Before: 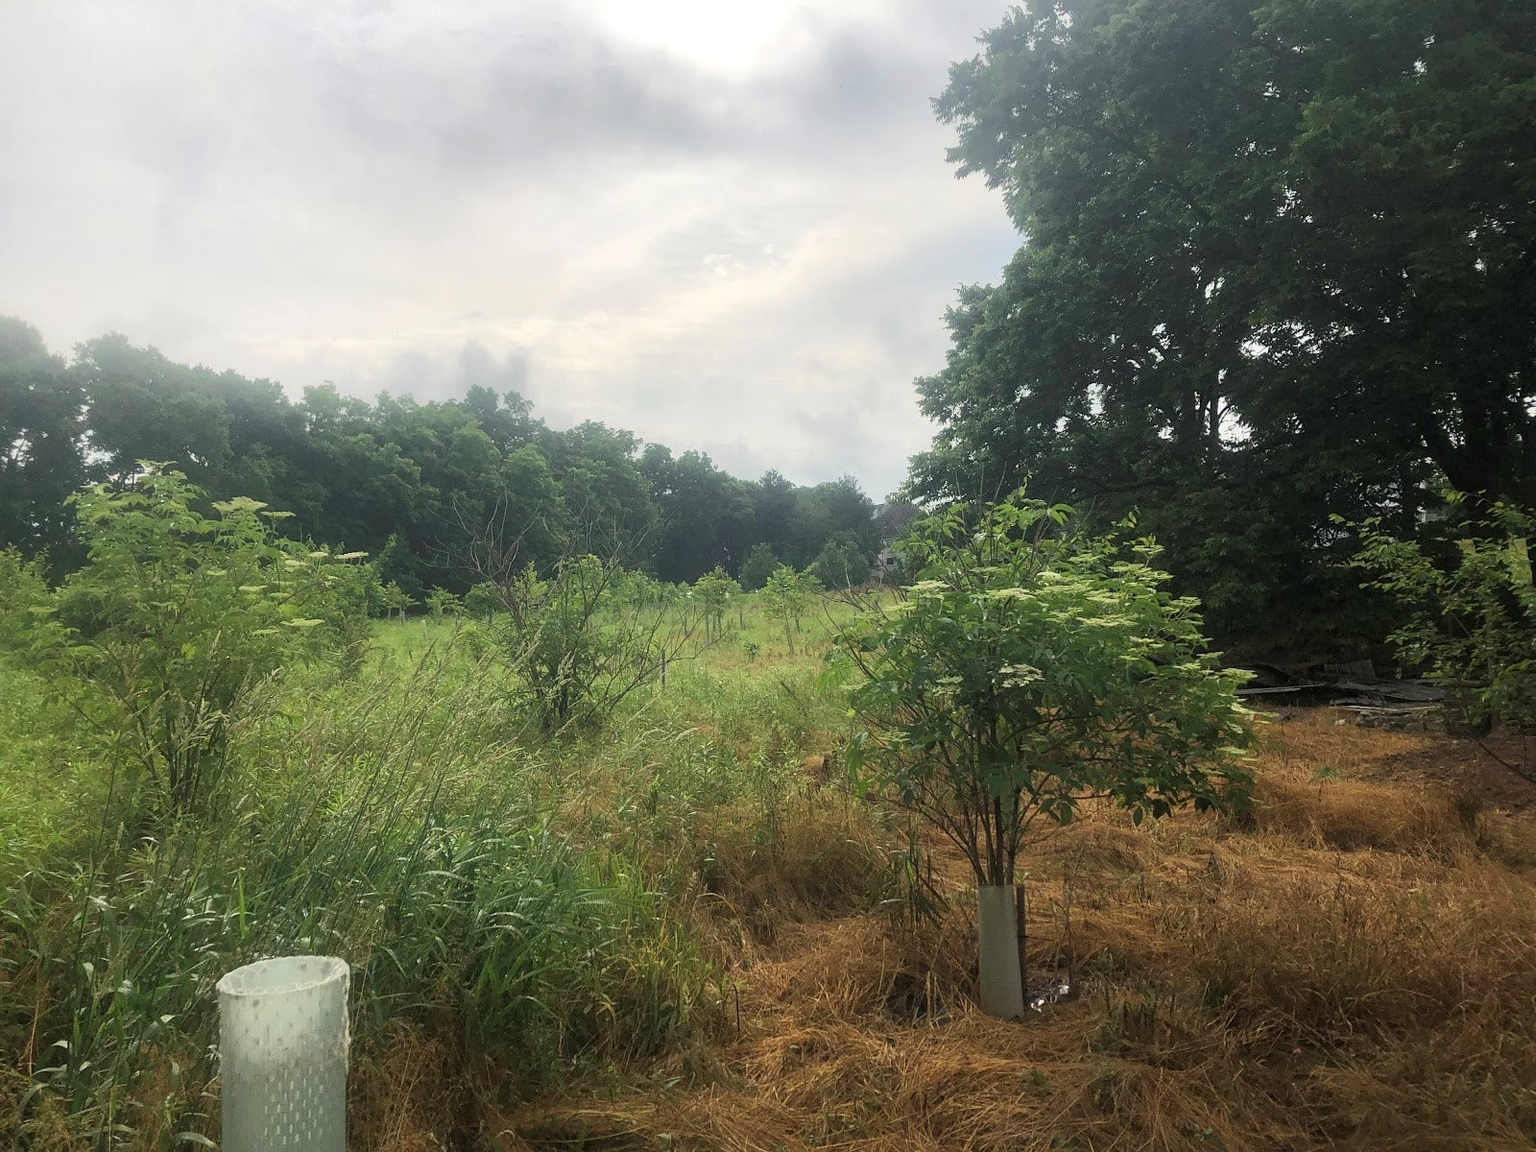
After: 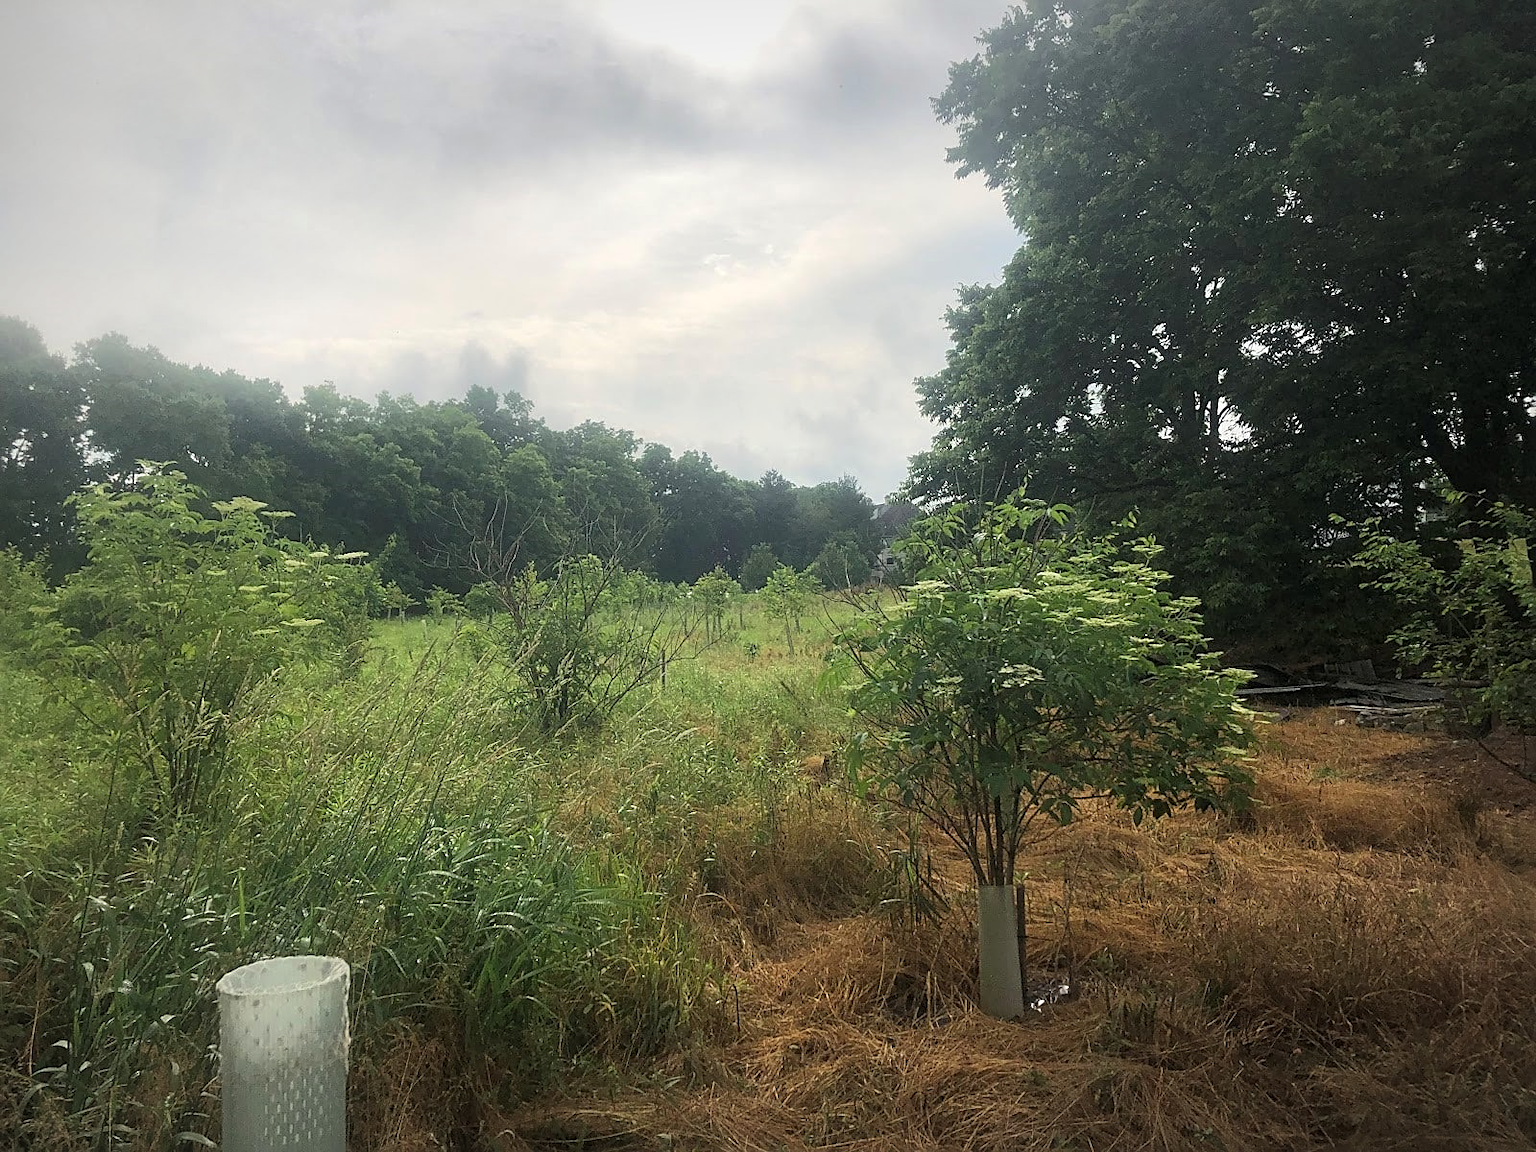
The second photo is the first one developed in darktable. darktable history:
vignetting: fall-off radius 100%, width/height ratio 1.337
sharpen: on, module defaults
